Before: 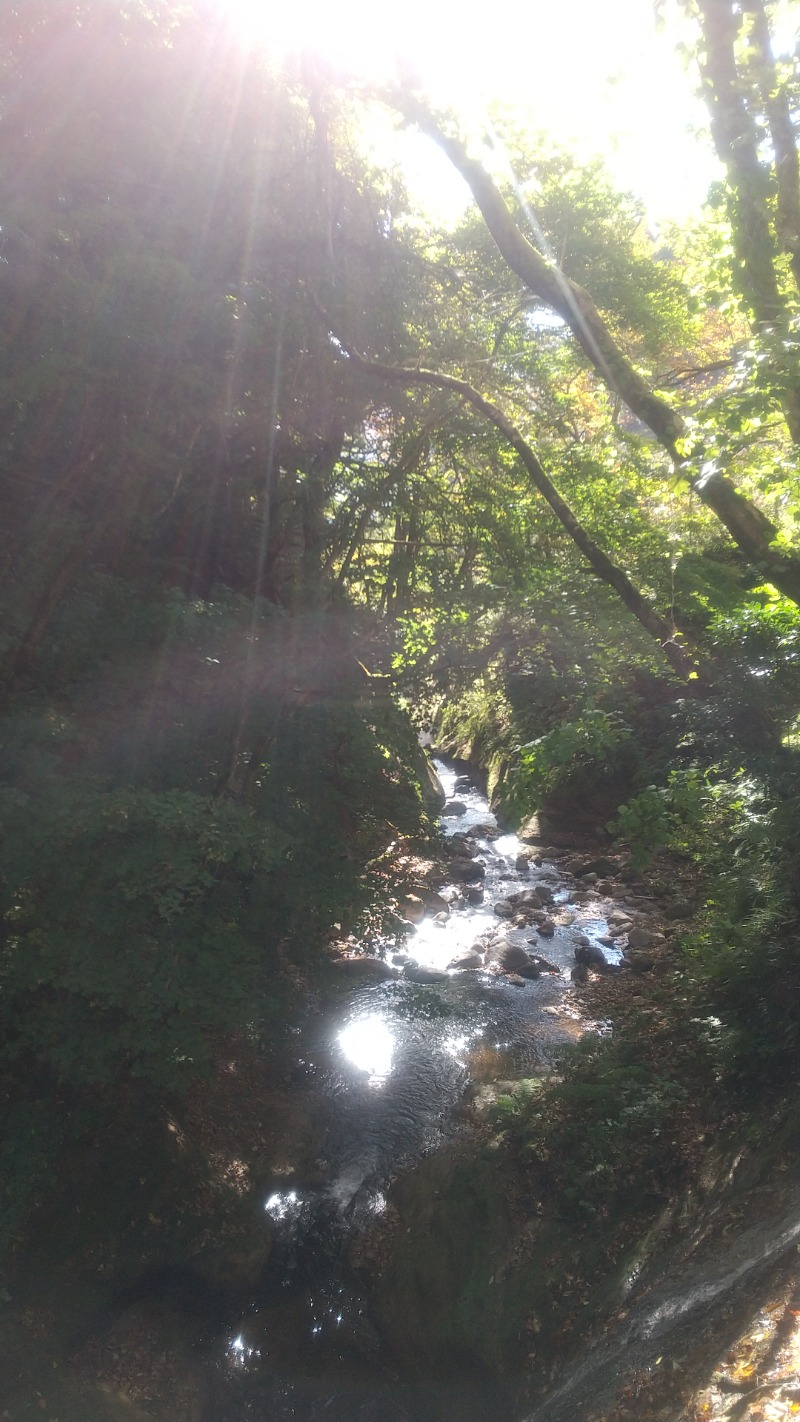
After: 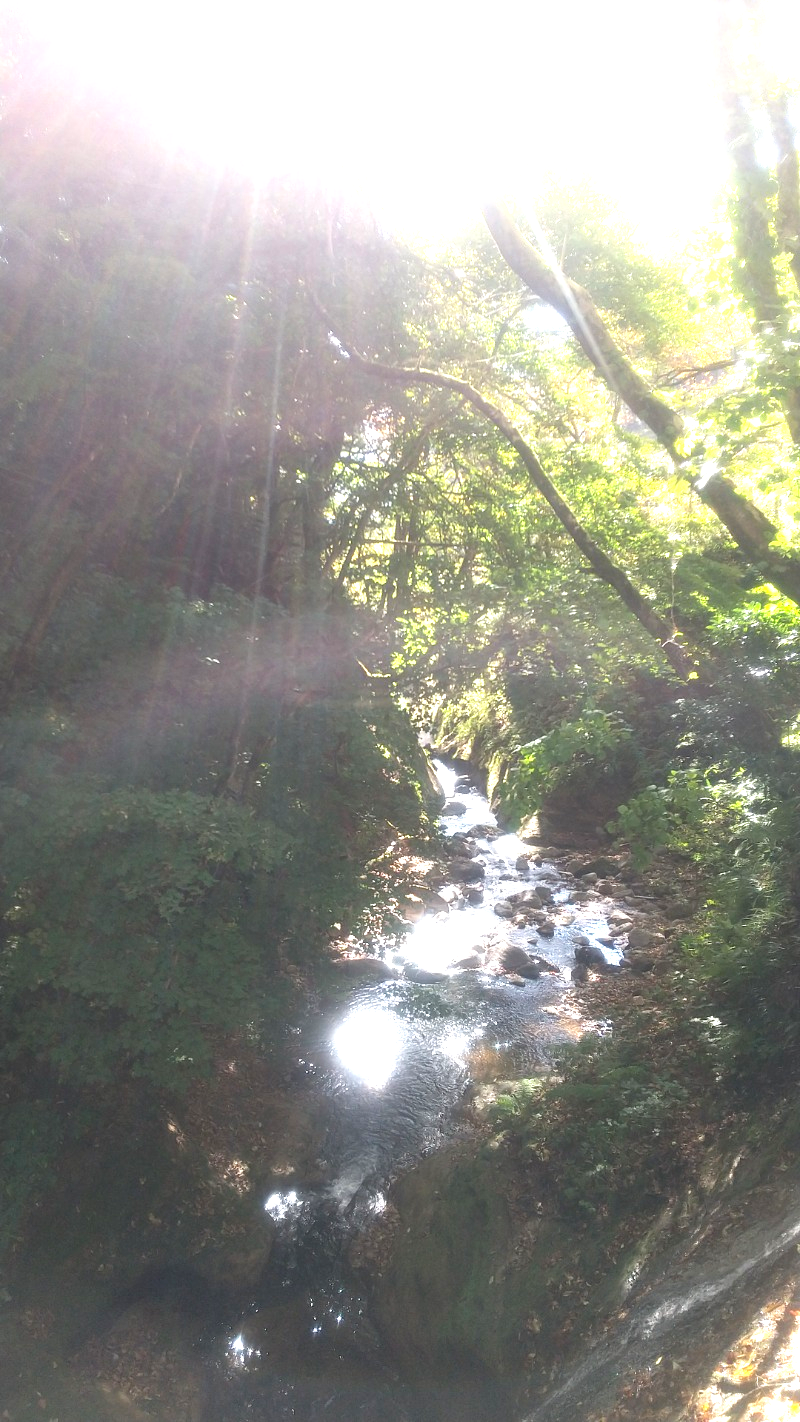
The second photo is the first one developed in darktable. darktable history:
exposure: black level correction 0, exposure 1.105 EV, compensate exposure bias true, compensate highlight preservation false
